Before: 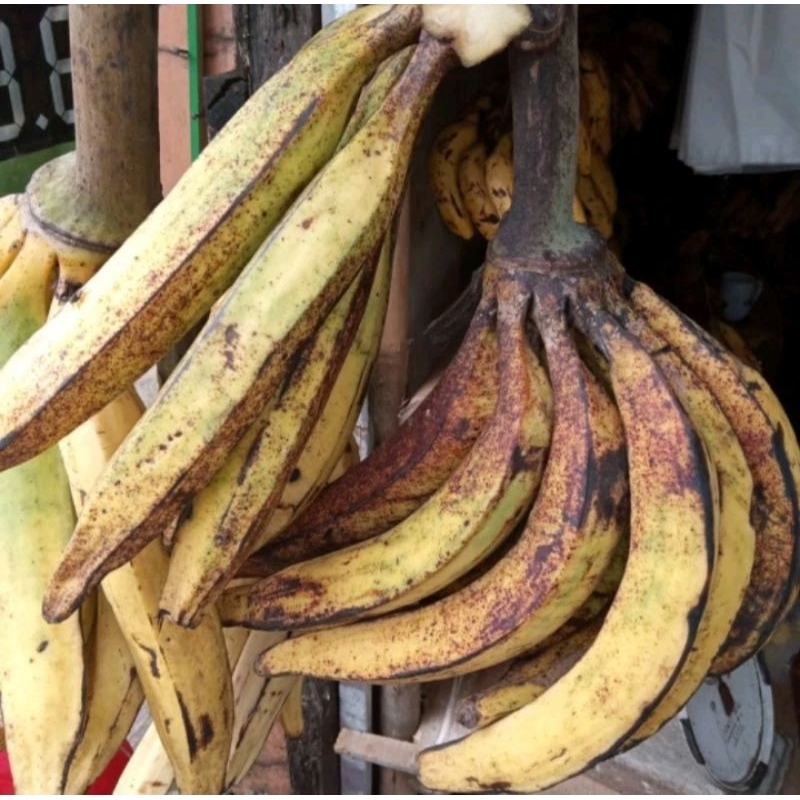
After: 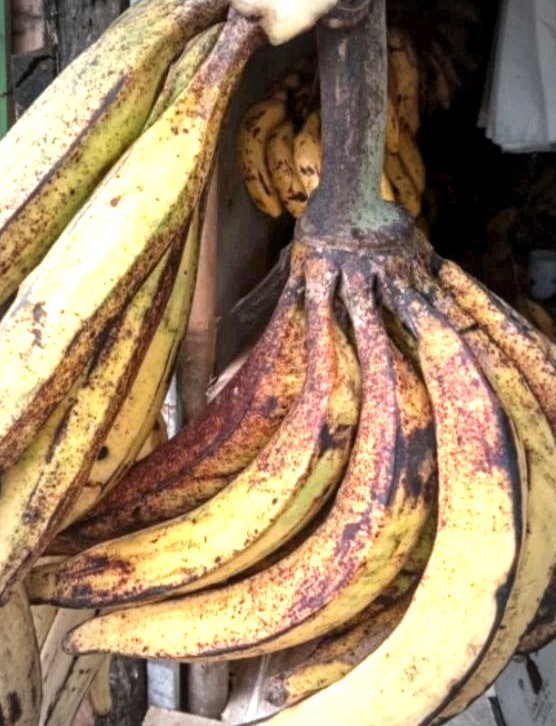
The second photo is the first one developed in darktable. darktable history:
local contrast: detail 130%
crop and rotate: left 24.034%, top 2.838%, right 6.406%, bottom 6.299%
vignetting: automatic ratio true
exposure: exposure 1 EV, compensate highlight preservation false
